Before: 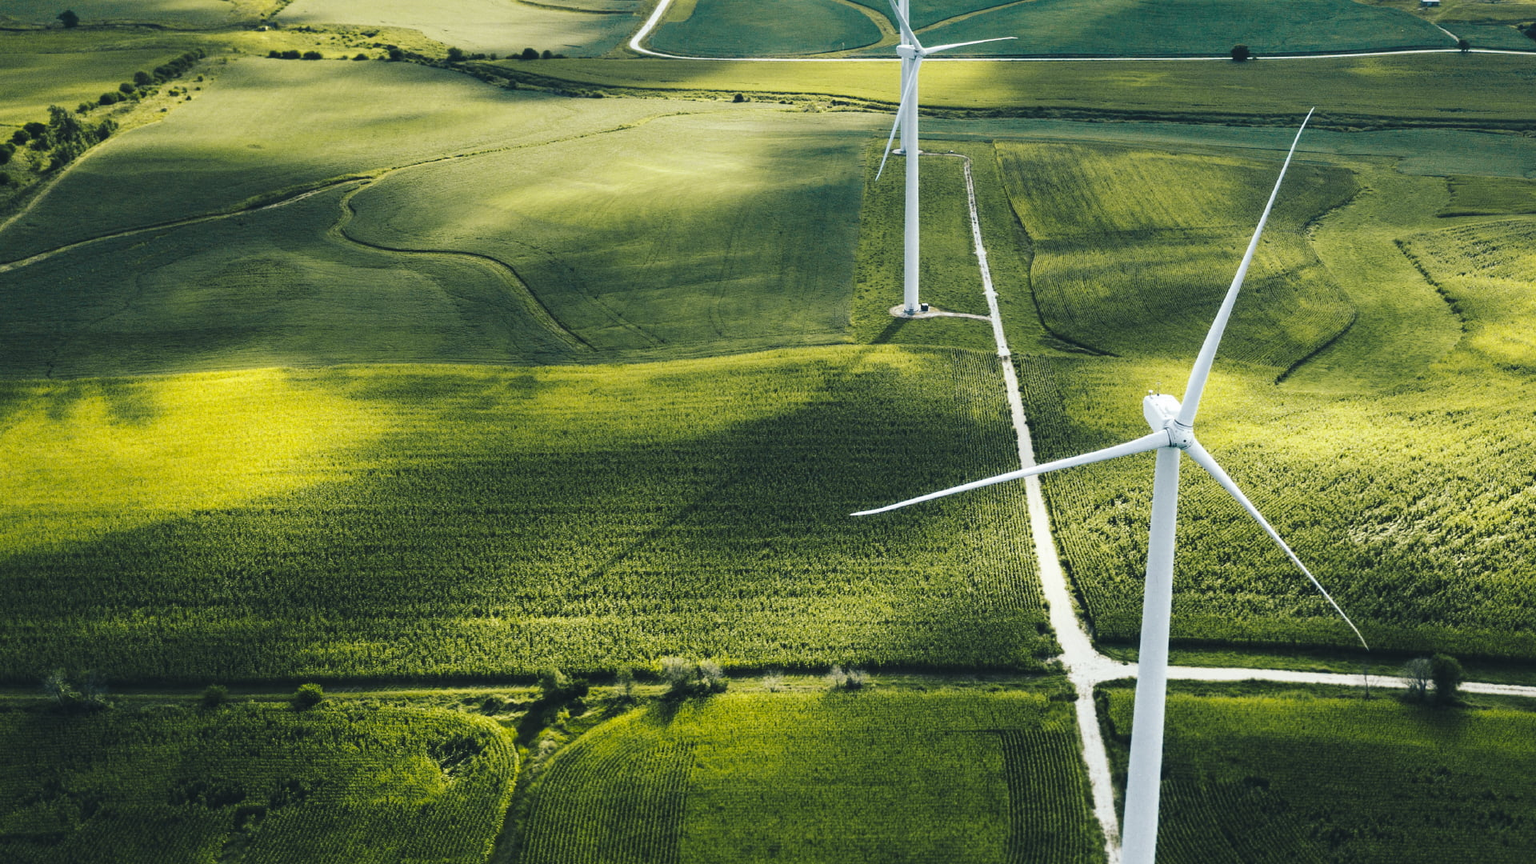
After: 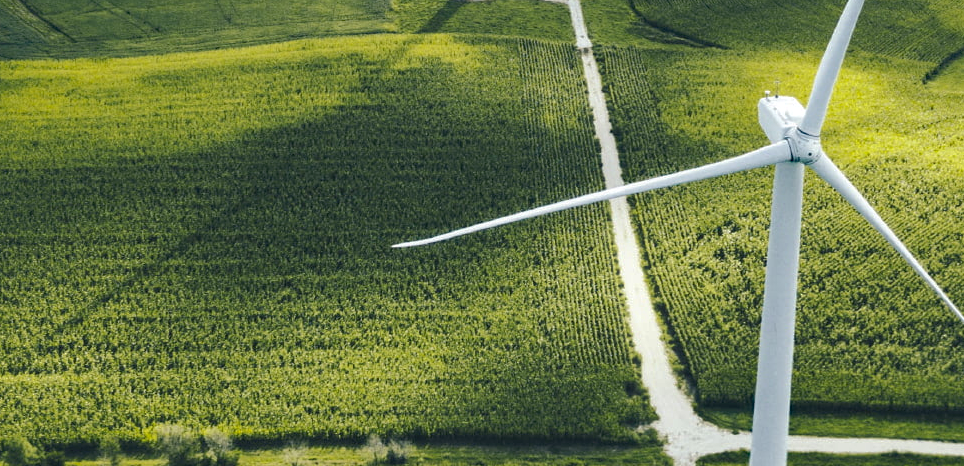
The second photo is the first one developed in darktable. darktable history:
crop: left 34.978%, top 36.768%, right 14.801%, bottom 20.083%
shadows and highlights: on, module defaults
color calibration: illuminant same as pipeline (D50), adaptation XYZ, x 0.347, y 0.358, temperature 5005.73 K
haze removal: compatibility mode true, adaptive false
